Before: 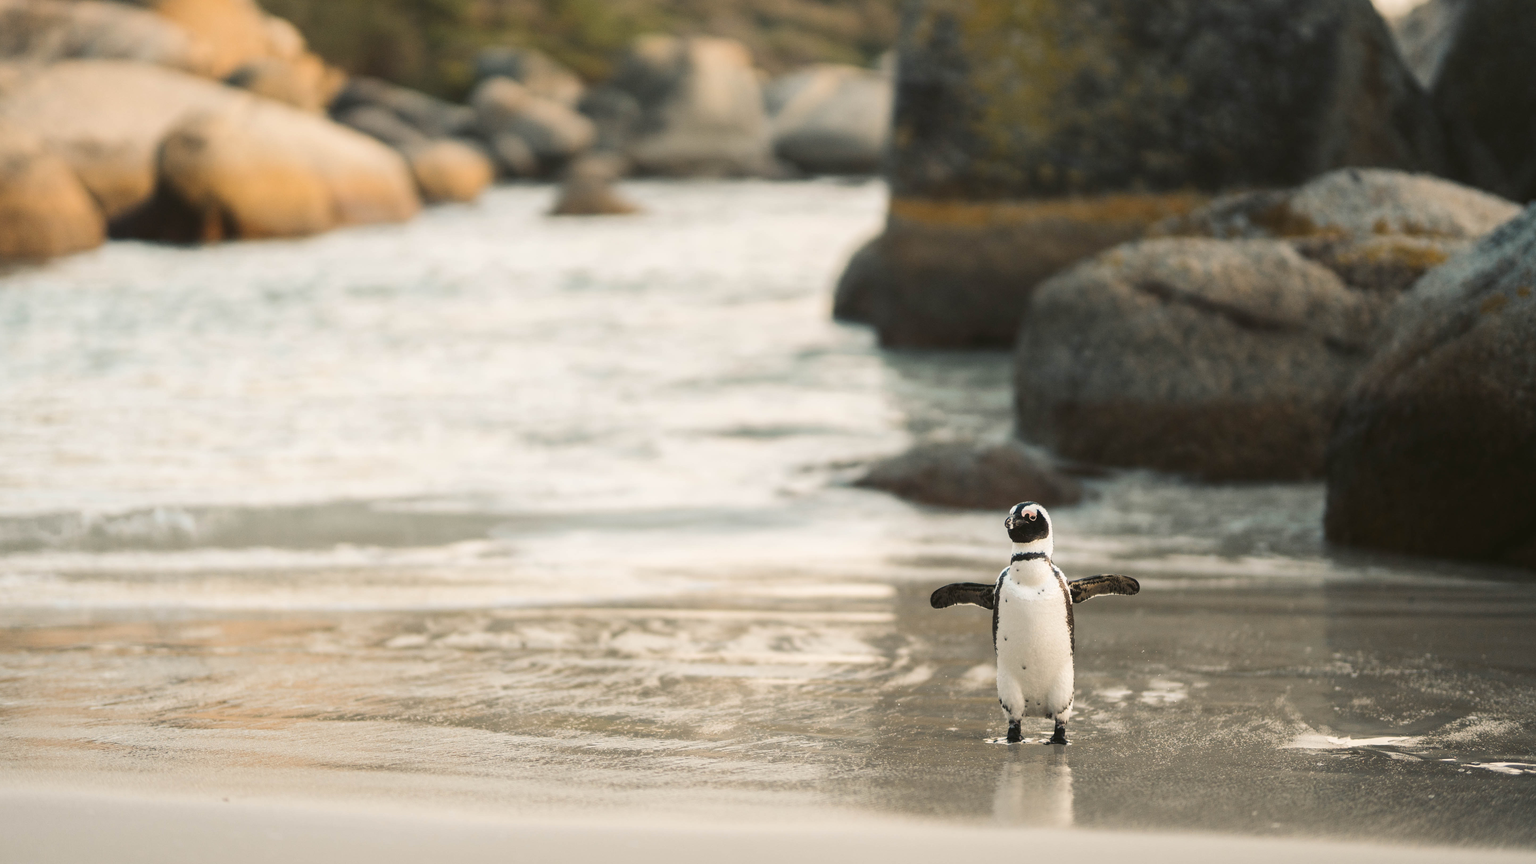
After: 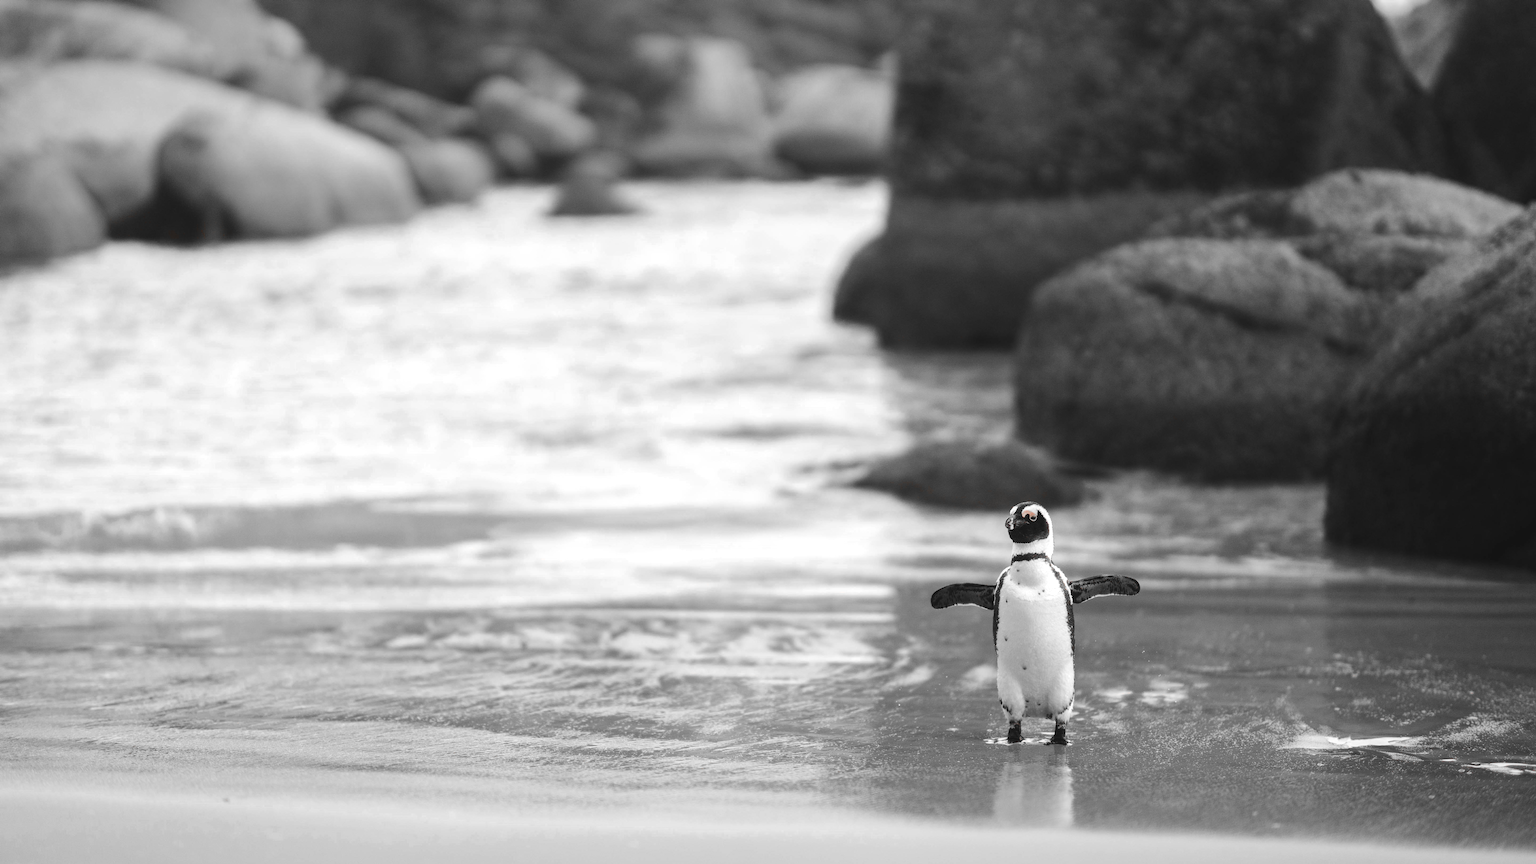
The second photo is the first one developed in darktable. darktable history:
color zones: curves: ch0 [(0, 0.352) (0.143, 0.407) (0.286, 0.386) (0.429, 0.431) (0.571, 0.829) (0.714, 0.853) (0.857, 0.833) (1, 0.352)]; ch1 [(0, 0.604) (0.072, 0.726) (0.096, 0.608) (0.205, 0.007) (0.571, -0.006) (0.839, -0.013) (0.857, -0.012) (1, 0.604)], mix 30.64%
color balance rgb: perceptual saturation grading › global saturation 20%, perceptual saturation grading › highlights -24.866%, perceptual saturation grading › shadows 24.091%, perceptual brilliance grading › highlights 8.455%, perceptual brilliance grading › mid-tones 4.012%, perceptual brilliance grading › shadows 1.159%, global vibrance 20%
